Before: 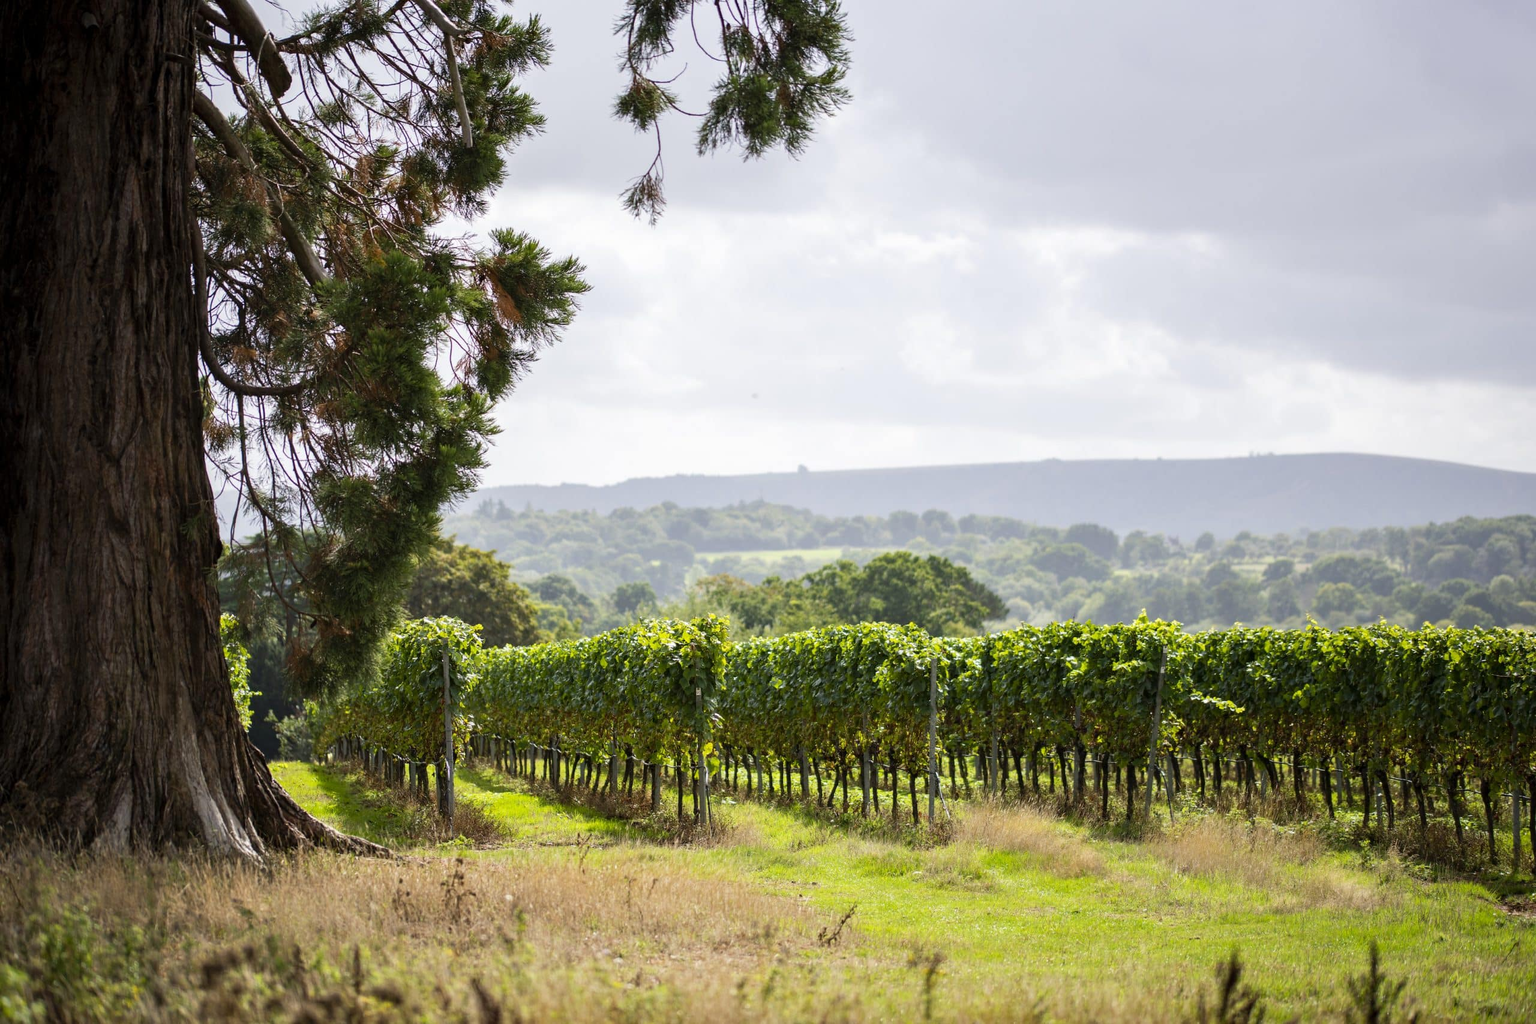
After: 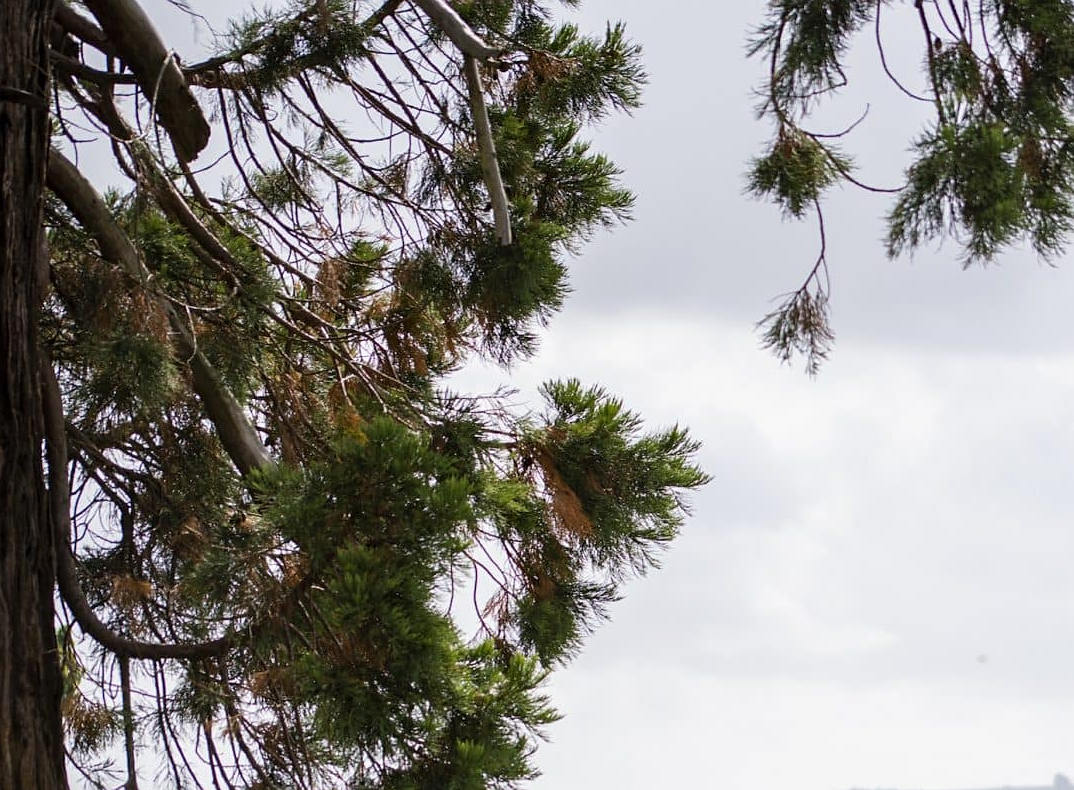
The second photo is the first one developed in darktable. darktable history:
exposure: exposure -0.064 EV, compensate highlight preservation false
sharpen: amount 0.2
crop and rotate: left 10.817%, top 0.062%, right 47.194%, bottom 53.626%
white balance: emerald 1
